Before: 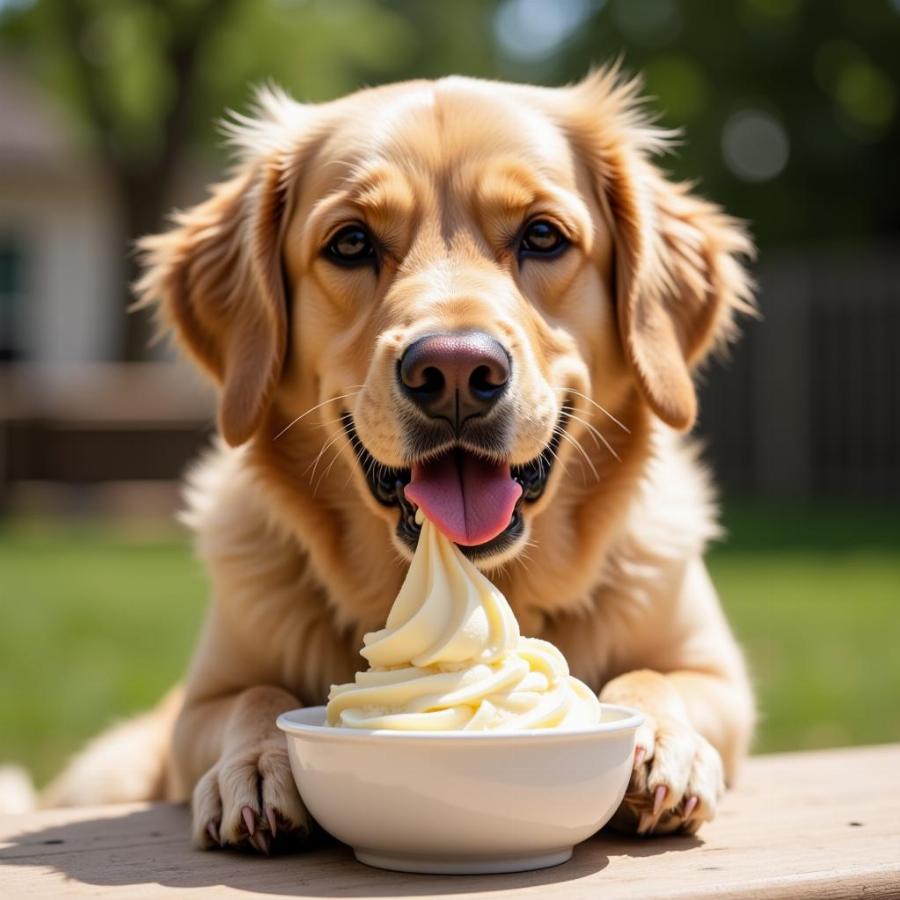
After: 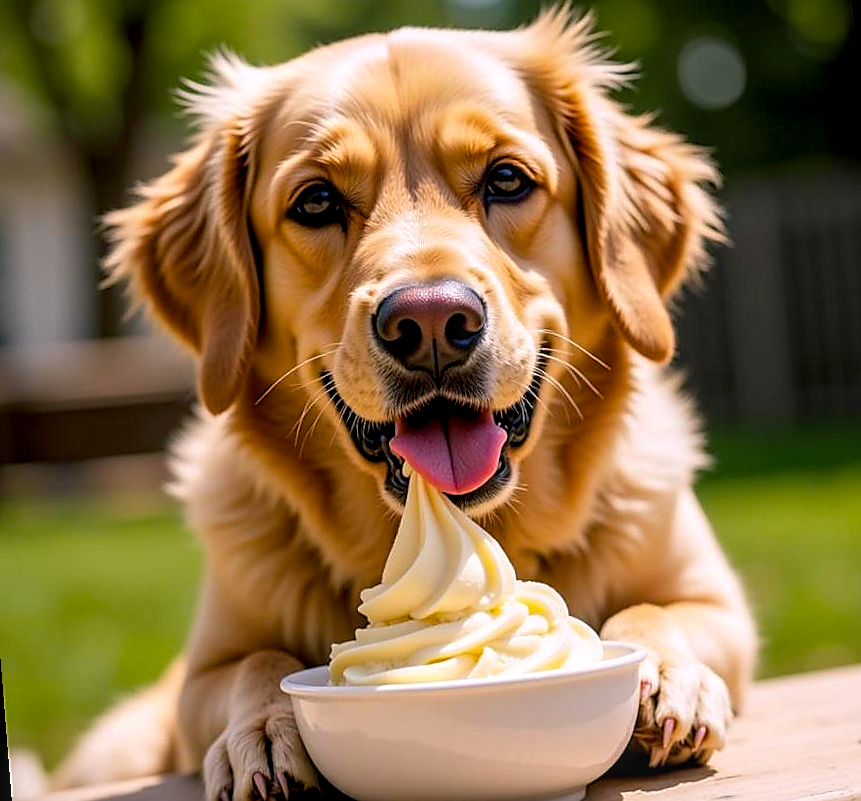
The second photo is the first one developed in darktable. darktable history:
local contrast: on, module defaults
color balance rgb: shadows lift › chroma 2%, shadows lift › hue 217.2°, power › chroma 0.25%, power › hue 60°, highlights gain › chroma 1.5%, highlights gain › hue 309.6°, global offset › luminance -0.5%, perceptual saturation grading › global saturation 15%, global vibrance 20%
sharpen: radius 1.4, amount 1.25, threshold 0.7
rotate and perspective: rotation -4.57°, crop left 0.054, crop right 0.944, crop top 0.087, crop bottom 0.914
